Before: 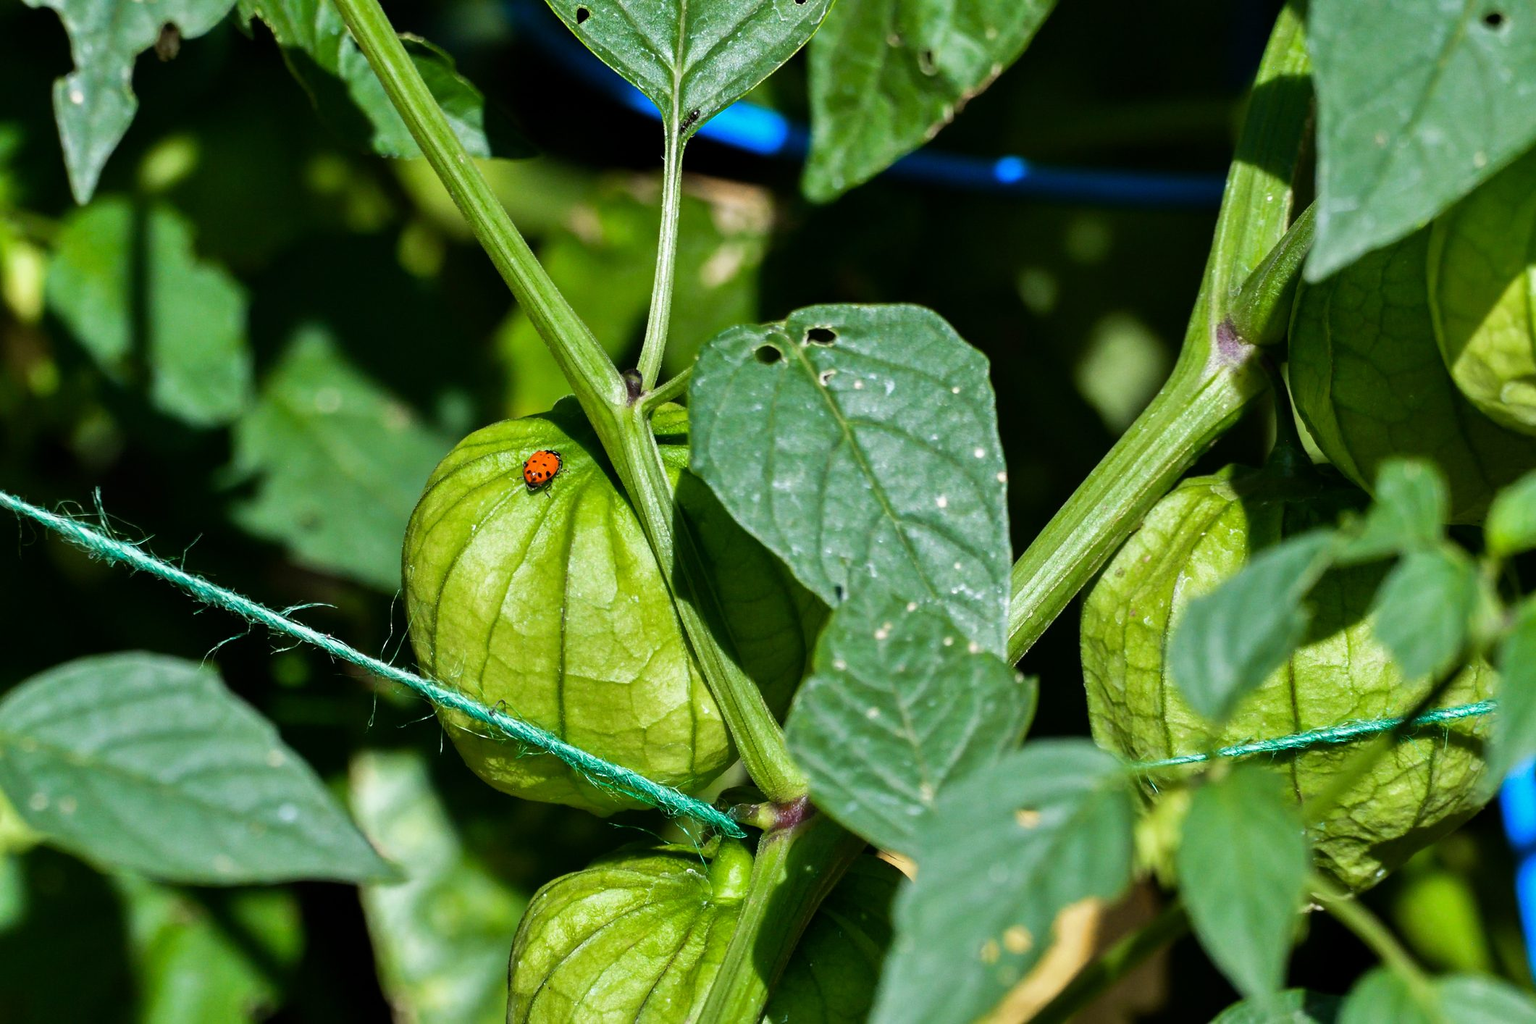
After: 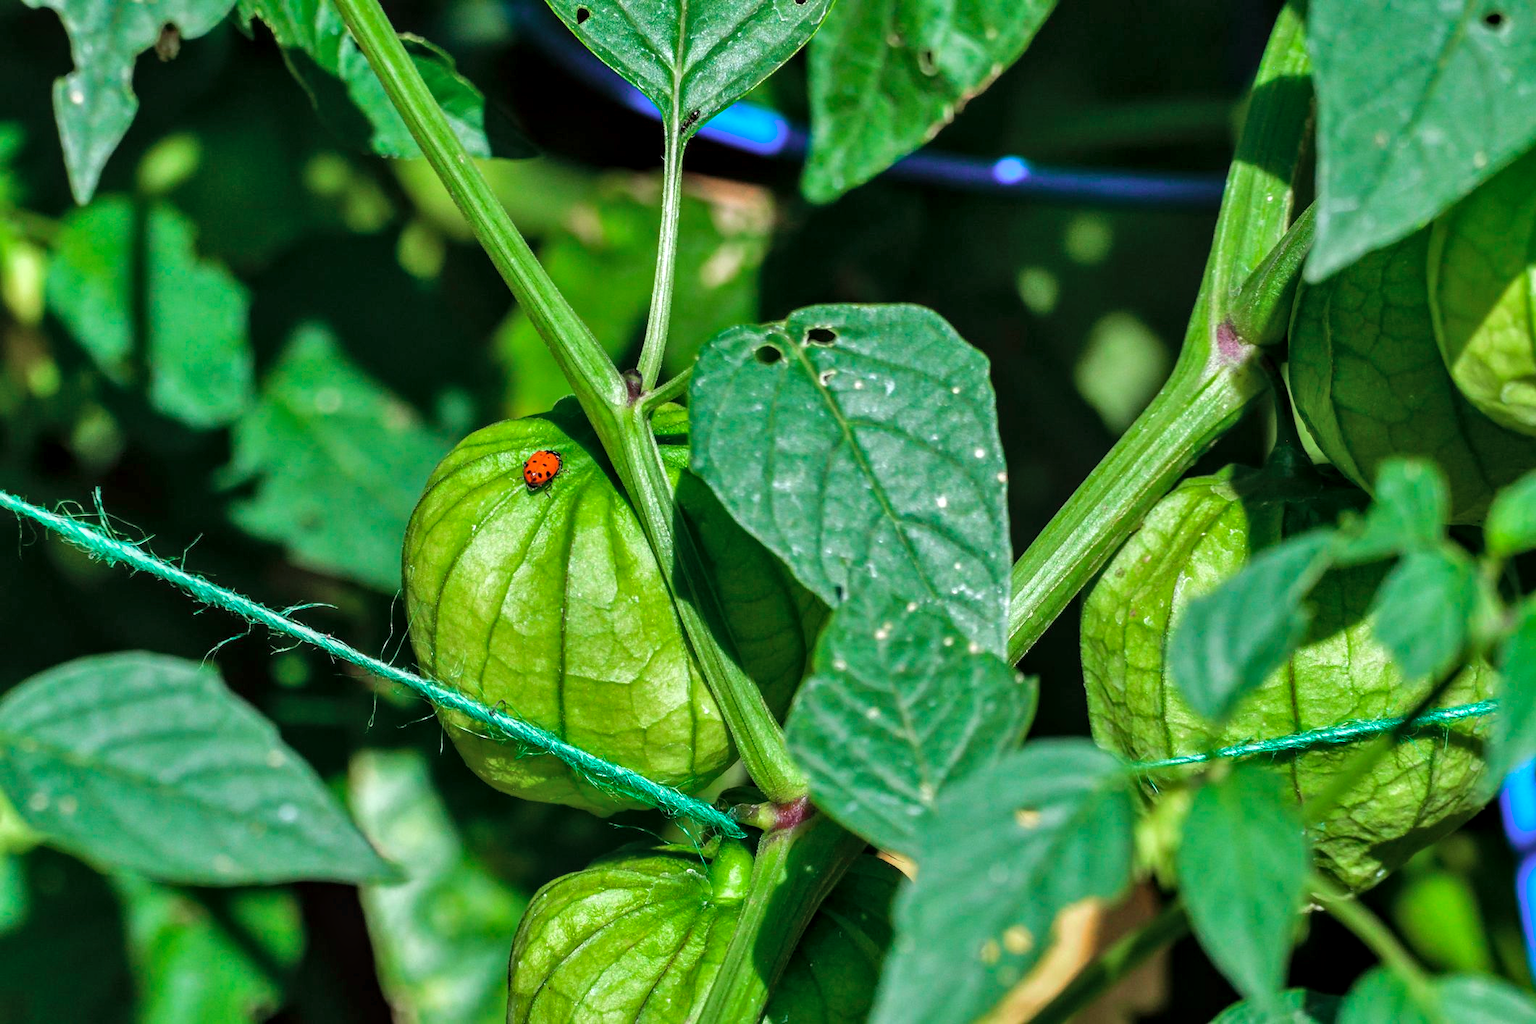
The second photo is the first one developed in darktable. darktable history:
tone curve: curves: ch0 [(0, 0) (0.045, 0.074) (0.883, 0.858) (1, 1)]; ch1 [(0, 0) (0.149, 0.074) (0.379, 0.327) (0.427, 0.401) (0.489, 0.479) (0.505, 0.515) (0.537, 0.573) (0.563, 0.599) (1, 1)]; ch2 [(0, 0) (0.307, 0.298) (0.388, 0.375) (0.443, 0.456) (0.485, 0.492) (1, 1)], color space Lab, independent channels, preserve colors none
levels: mode automatic, black 0.023%, white 99.97%, levels [0.062, 0.494, 0.925]
local contrast: on, module defaults
shadows and highlights: low approximation 0.01, soften with gaussian
